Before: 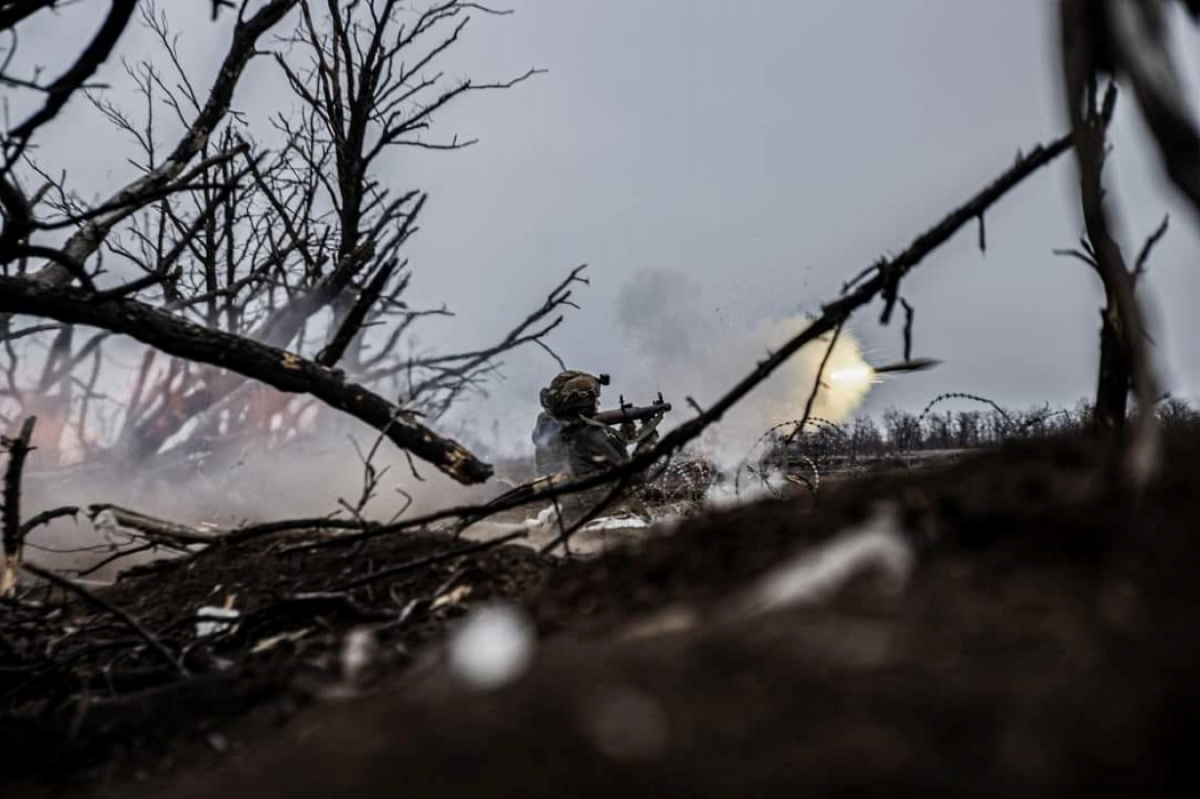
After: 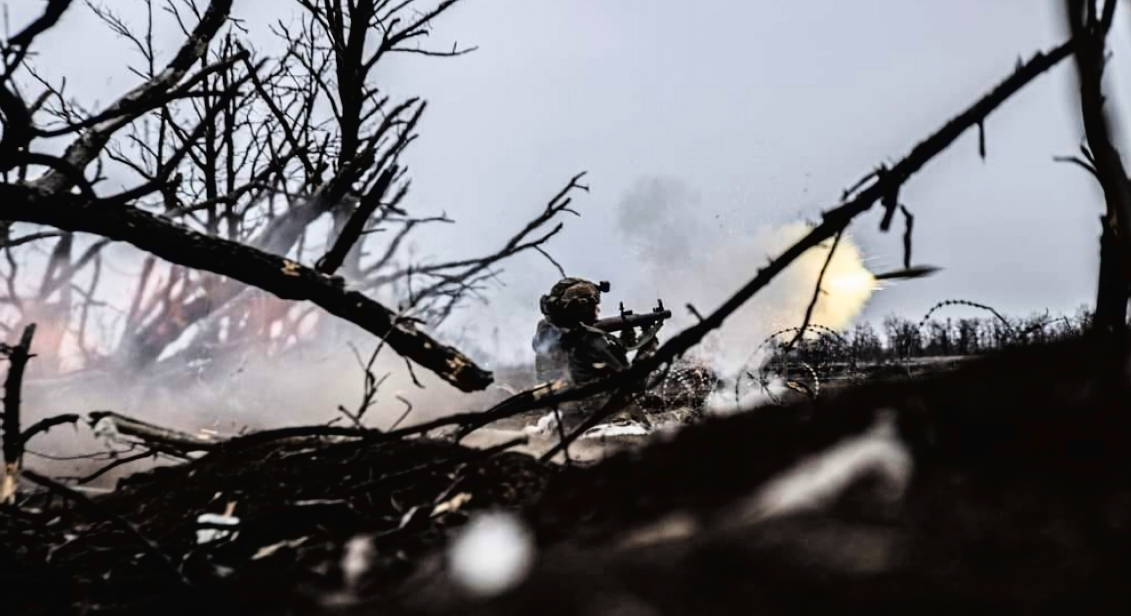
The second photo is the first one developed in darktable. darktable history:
crop and rotate: angle 0.03°, top 11.643%, right 5.651%, bottom 11.189%
tone curve: curves: ch0 [(0, 0.016) (0.11, 0.039) (0.259, 0.235) (0.383, 0.437) (0.499, 0.597) (0.733, 0.867) (0.843, 0.948) (1, 1)], color space Lab, linked channels, preserve colors none
